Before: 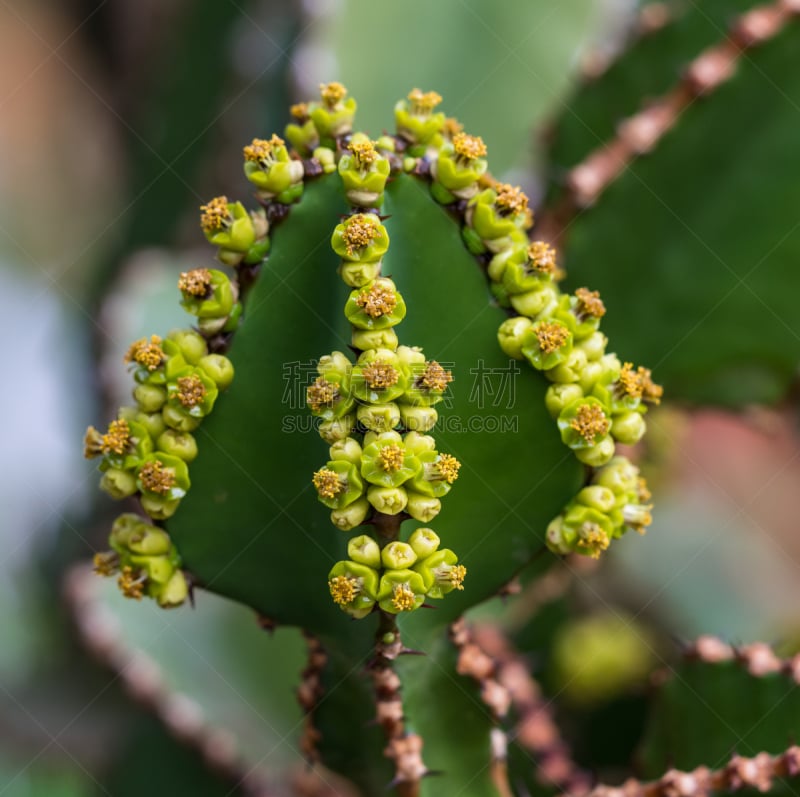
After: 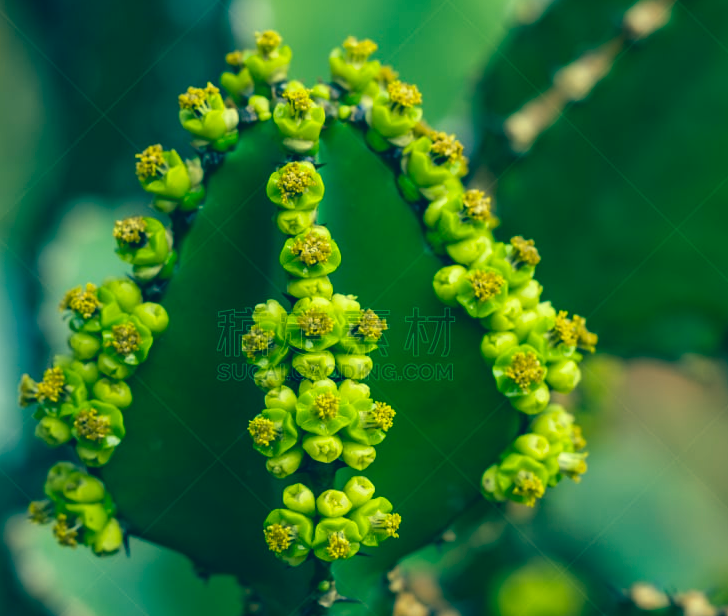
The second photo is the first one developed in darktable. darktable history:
crop: left 8.155%, top 6.611%, bottom 15.385%
color correction: highlights a* -15.58, highlights b* 40, shadows a* -40, shadows b* -26.18
